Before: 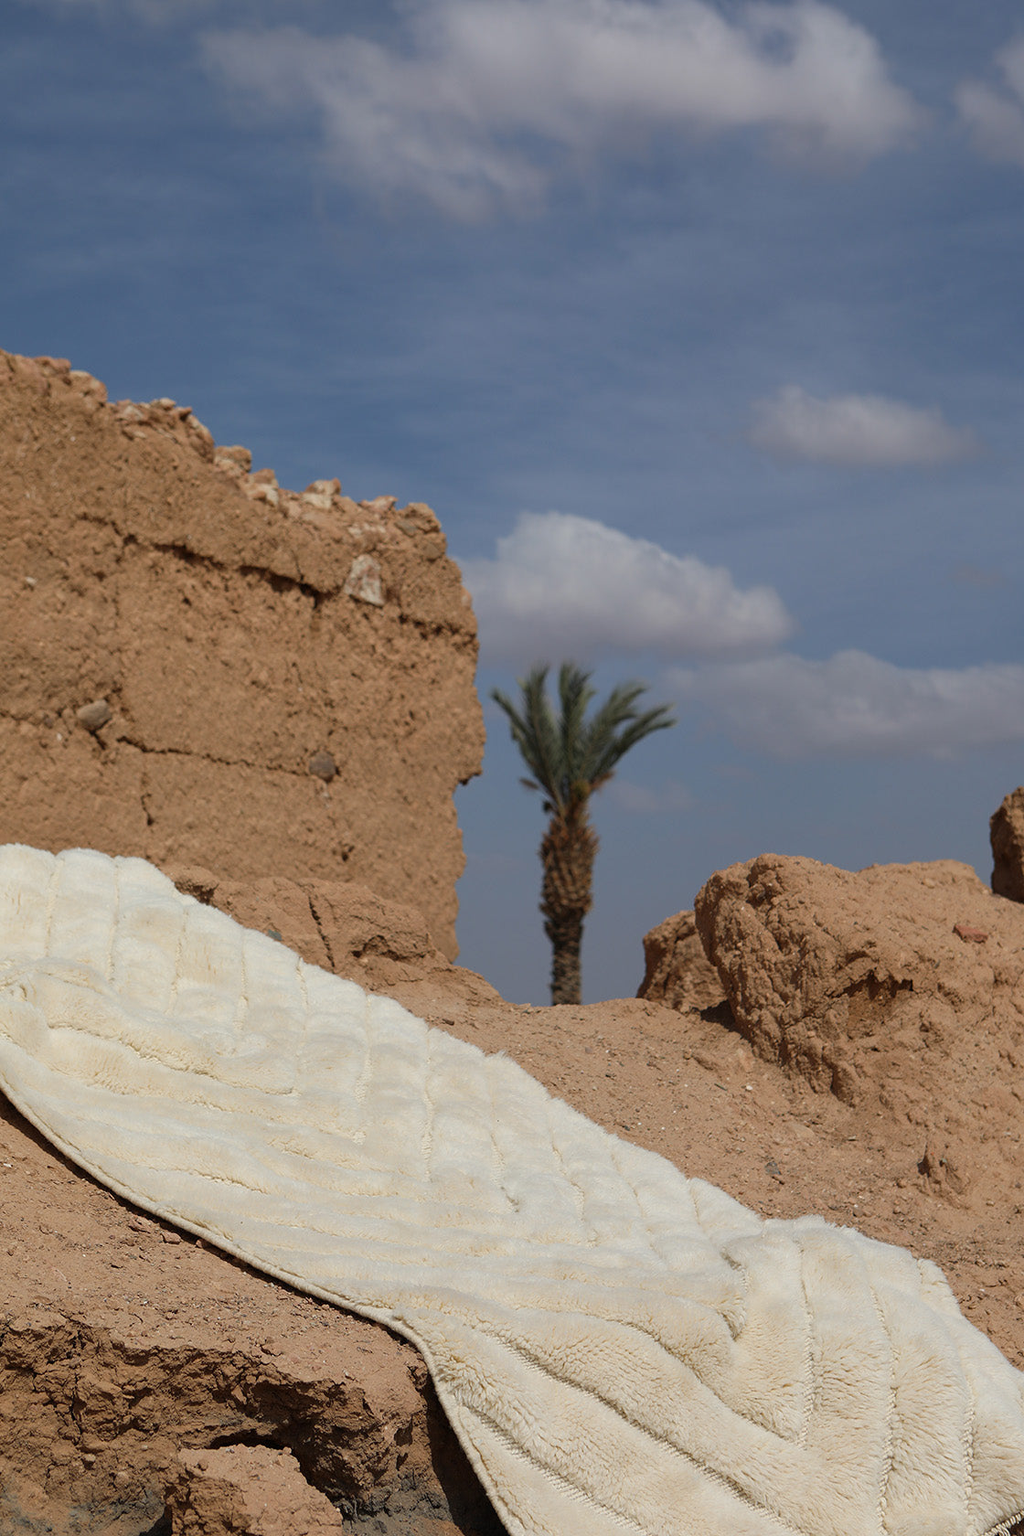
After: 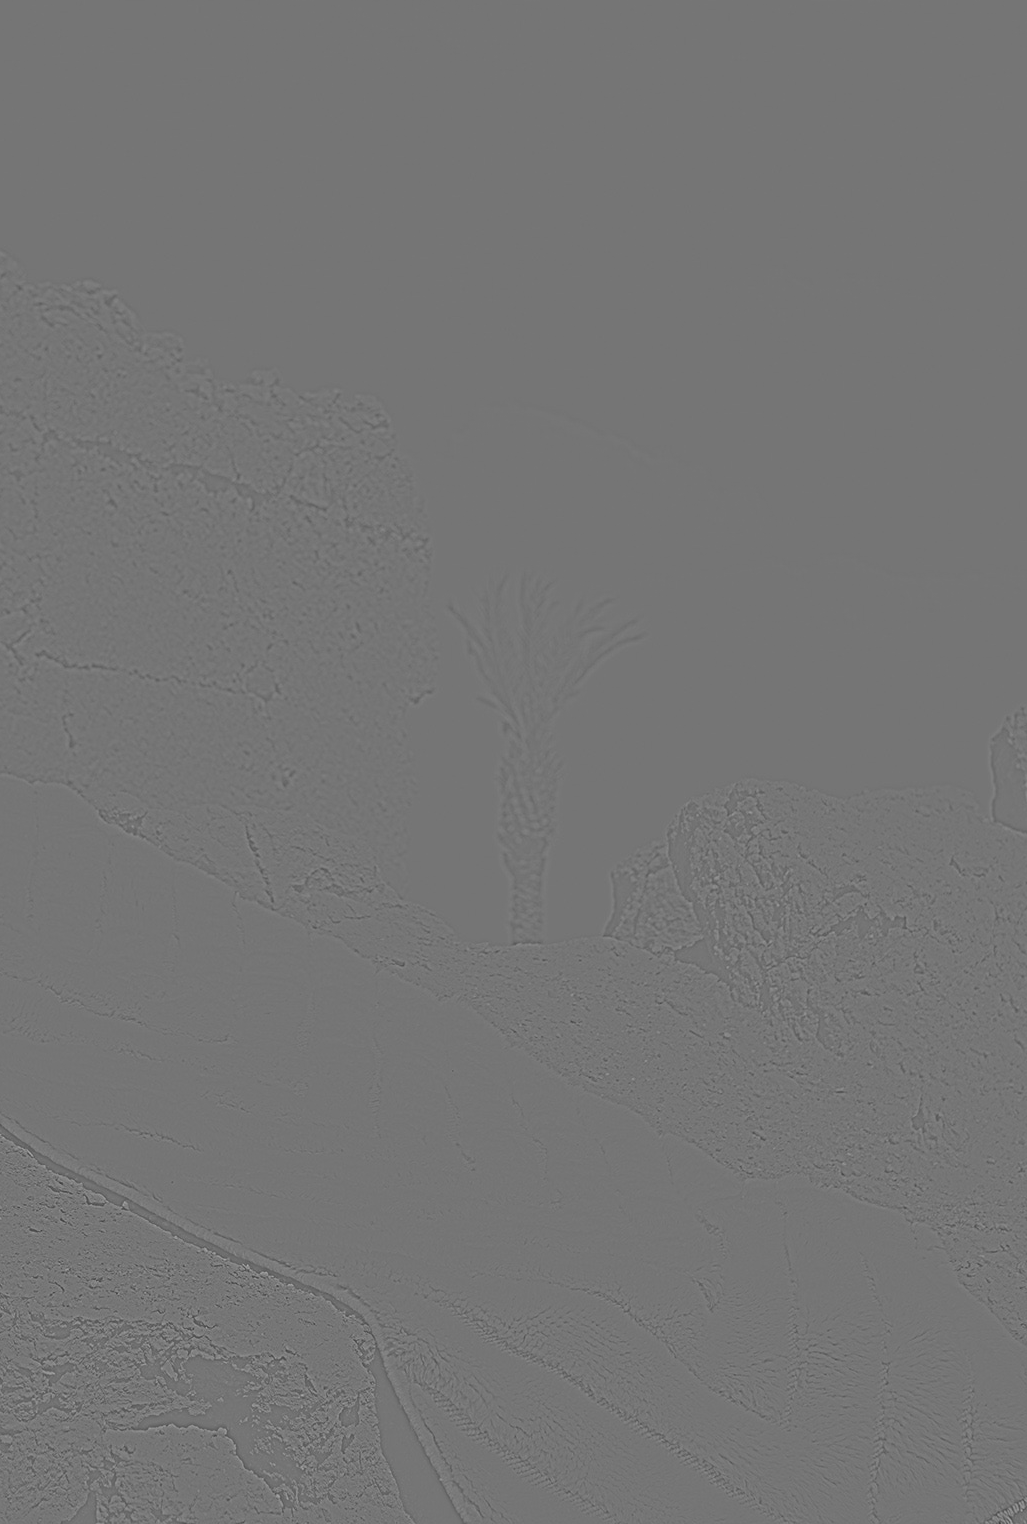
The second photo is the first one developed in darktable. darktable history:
color zones: curves: ch0 [(0.287, 0.048) (0.493, 0.484) (0.737, 0.816)]; ch1 [(0, 0) (0.143, 0) (0.286, 0) (0.429, 0) (0.571, 0) (0.714, 0) (0.857, 0)]
tone curve: curves: ch0 [(0, 0) (0.003, 0.003) (0.011, 0.003) (0.025, 0.007) (0.044, 0.014) (0.069, 0.02) (0.1, 0.03) (0.136, 0.054) (0.177, 0.099) (0.224, 0.156) (0.277, 0.227) (0.335, 0.302) (0.399, 0.375) (0.468, 0.456) (0.543, 0.54) (0.623, 0.625) (0.709, 0.717) (0.801, 0.807) (0.898, 0.895) (1, 1)], preserve colors none
tone equalizer: -8 EV 0.06 EV, smoothing diameter 25%, edges refinement/feathering 10, preserve details guided filter
crop and rotate: left 8.262%, top 9.226%
highpass: sharpness 9.84%, contrast boost 9.94%
shadows and highlights: low approximation 0.01, soften with gaussian
